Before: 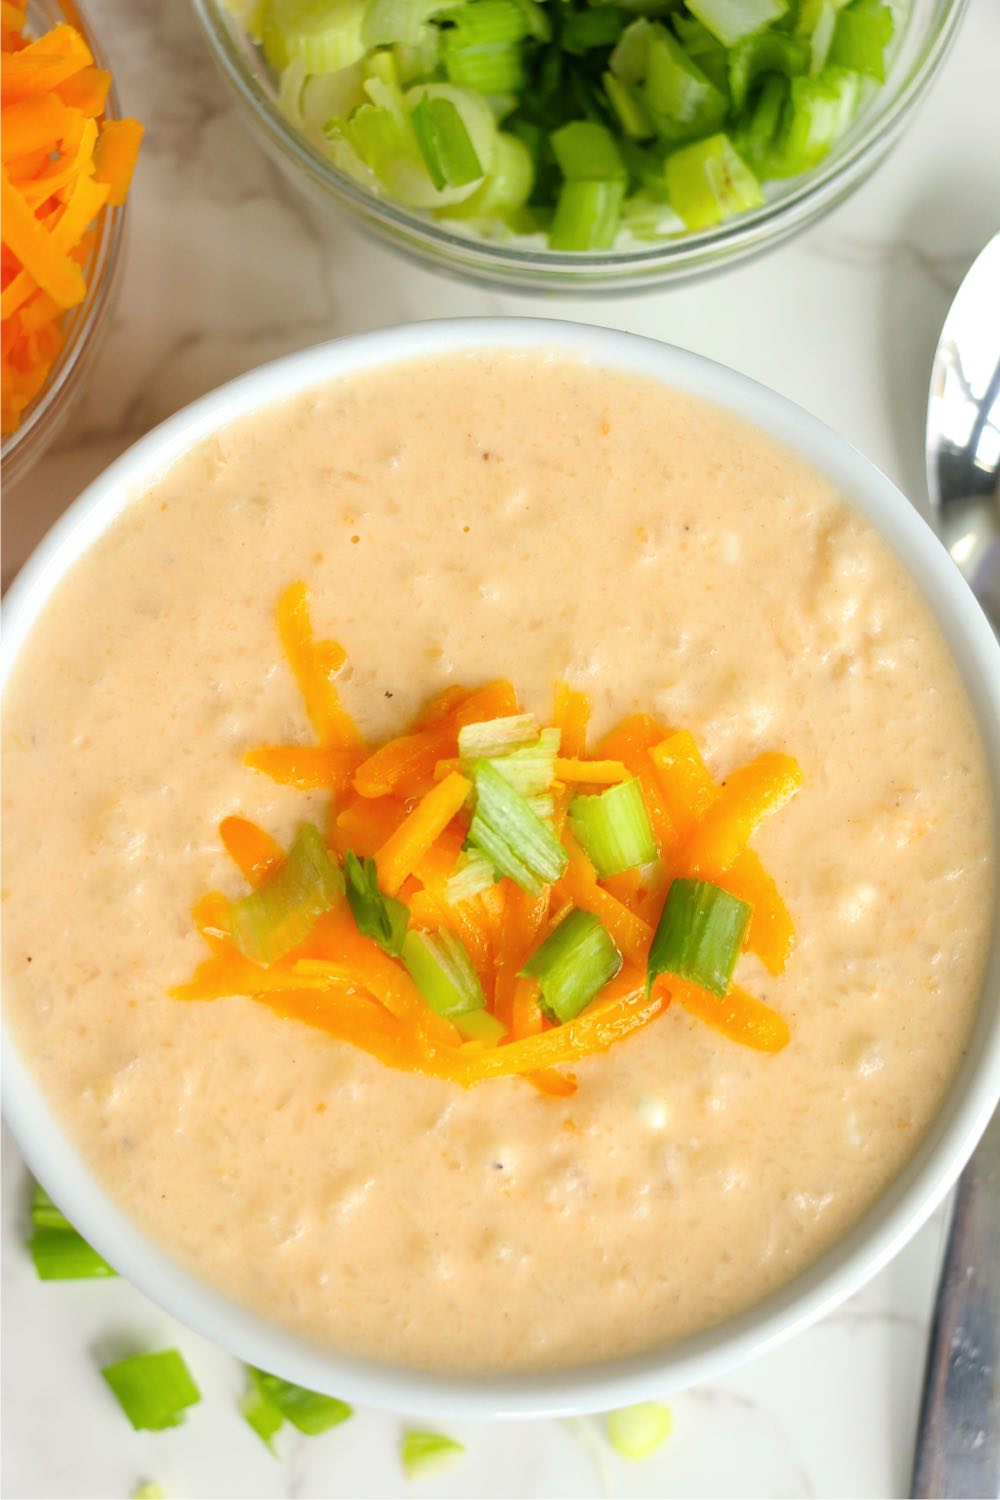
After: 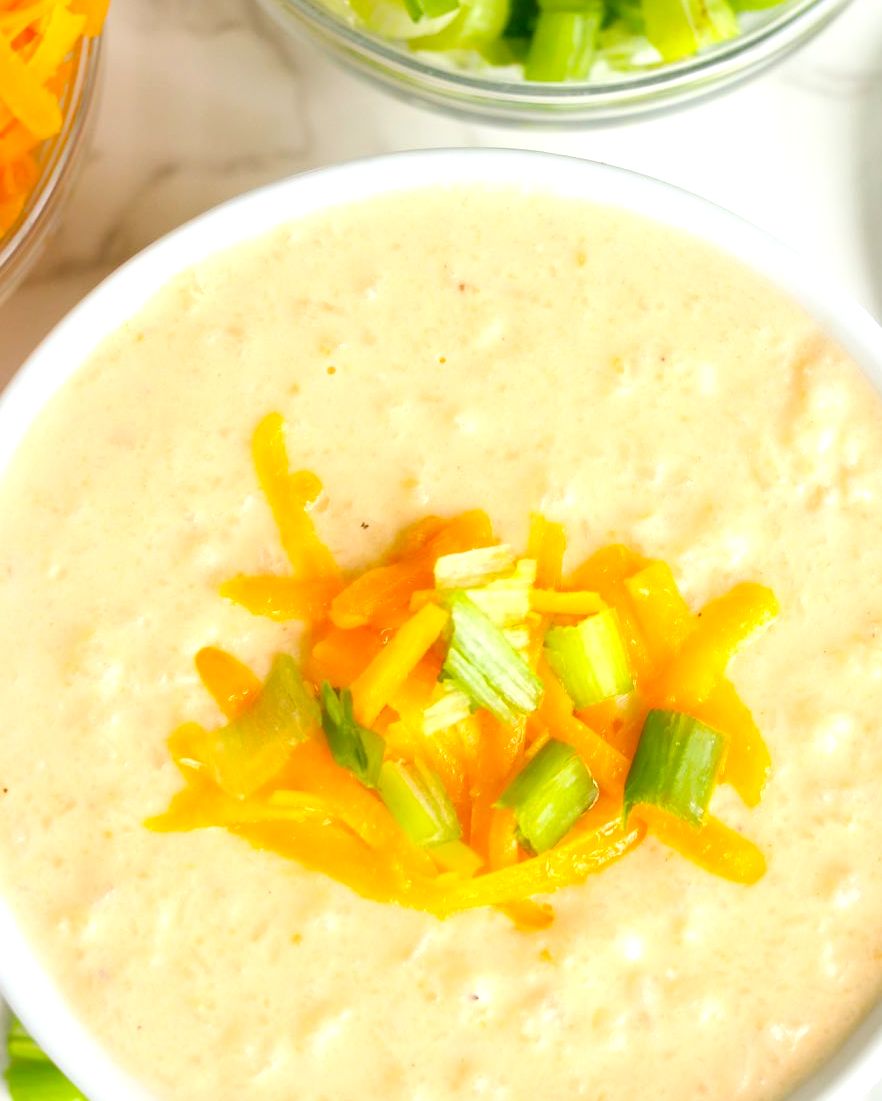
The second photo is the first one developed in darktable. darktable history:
crop and rotate: left 2.461%, top 11.298%, right 9.298%, bottom 15.249%
tone equalizer: on, module defaults
color balance rgb: shadows lift › luminance -7.748%, shadows lift › chroma 2.293%, shadows lift › hue 162.91°, power › hue 212.27°, linear chroma grading › global chroma 8.638%, perceptual saturation grading › global saturation 0.338%, perceptual brilliance grading › global brilliance 10.846%
